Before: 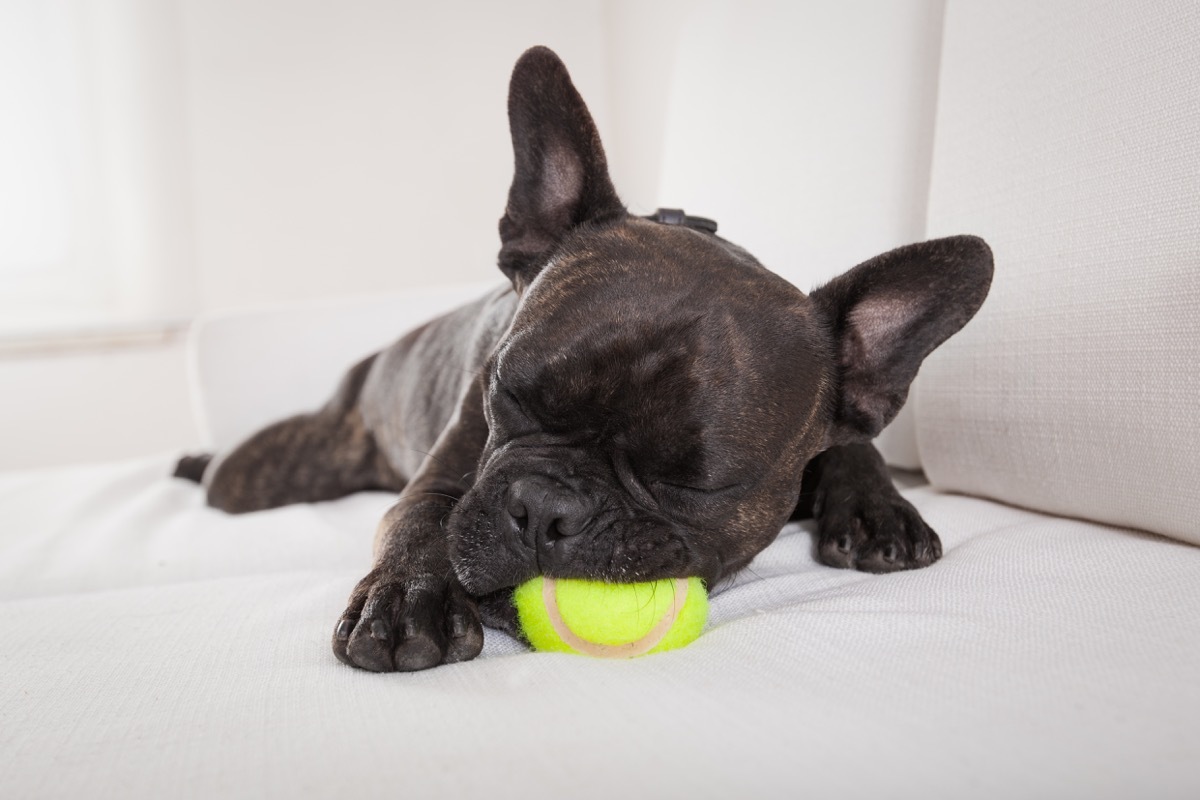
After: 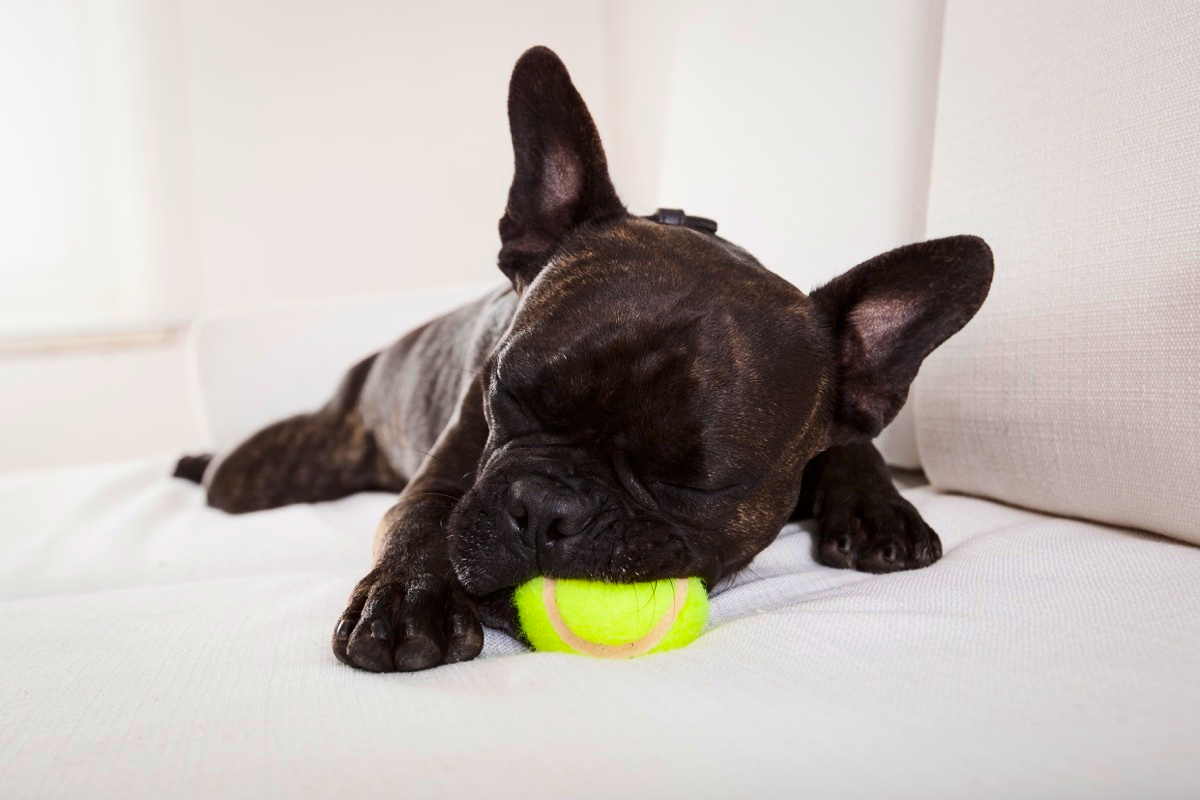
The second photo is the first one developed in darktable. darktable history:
contrast brightness saturation: contrast 0.19, brightness -0.11, saturation 0.21
velvia: on, module defaults
